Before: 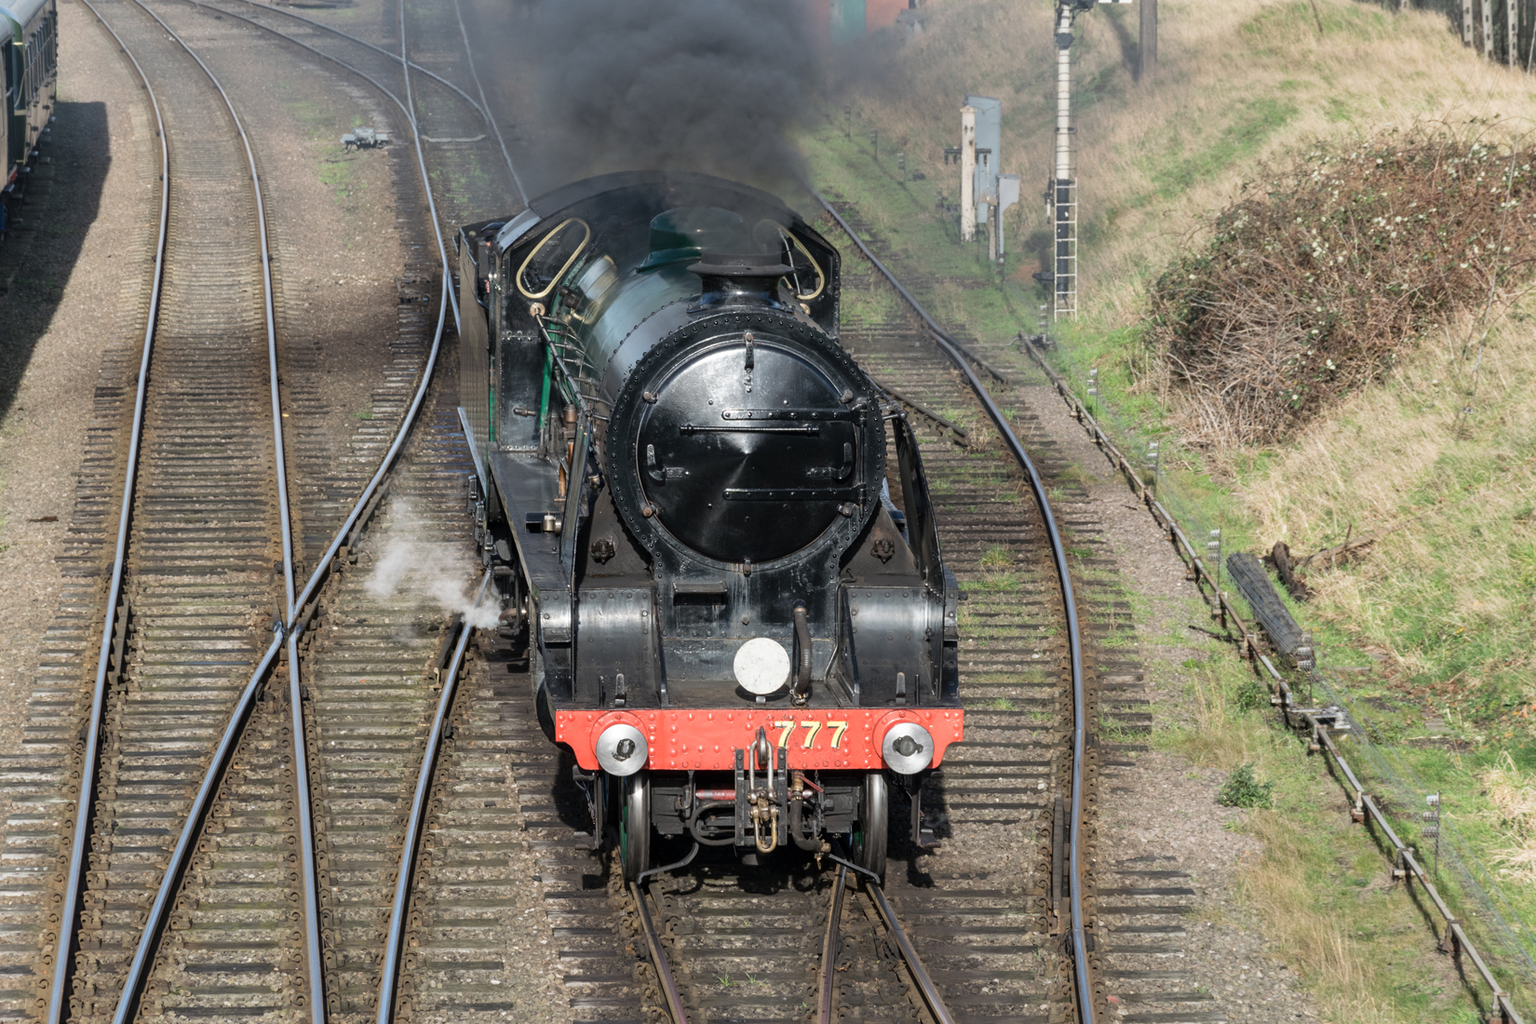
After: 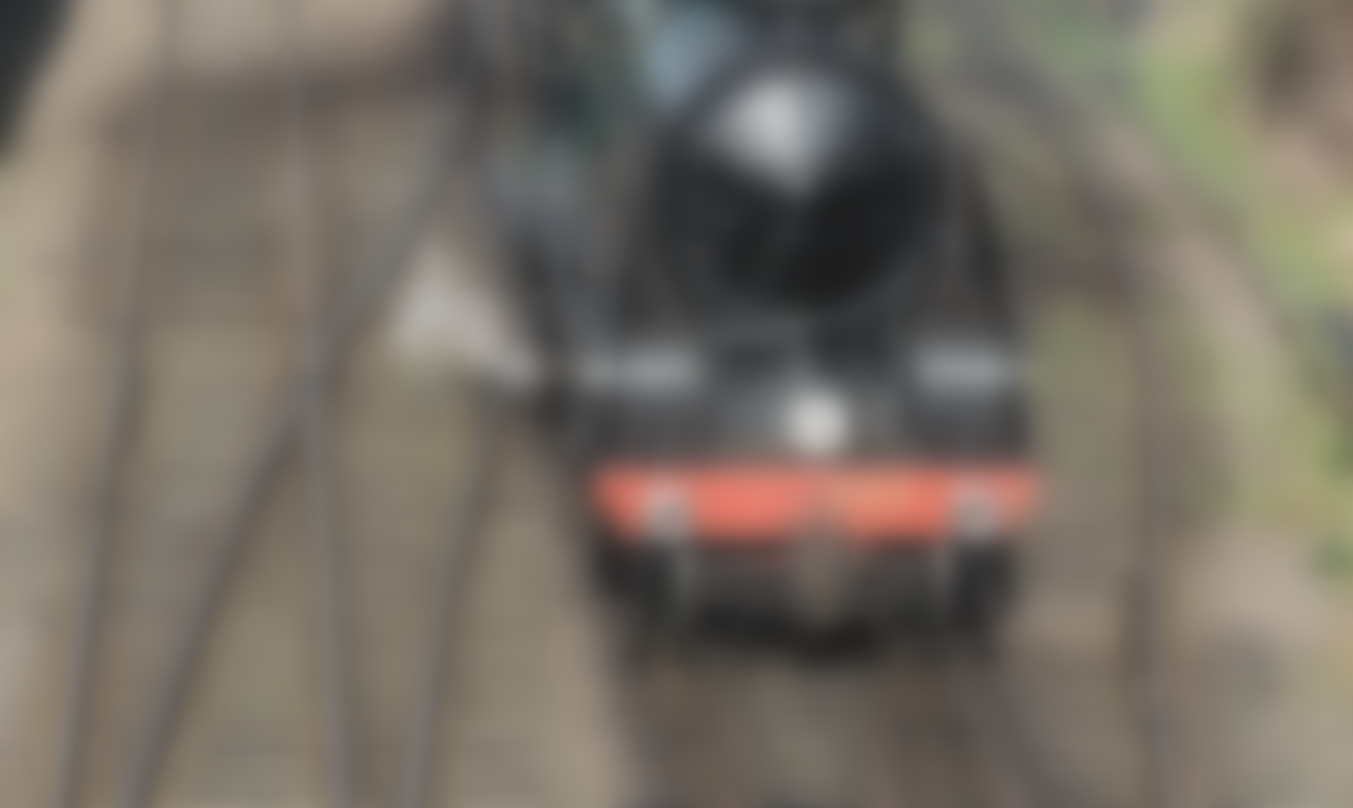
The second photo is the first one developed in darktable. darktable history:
exposure: black level correction -0.015, exposure -0.125 EV, compensate highlight preservation false
rgb curve: curves: ch0 [(0, 0) (0.136, 0.078) (0.262, 0.245) (0.414, 0.42) (1, 1)], compensate middle gray true, preserve colors basic power
crop: top 26.531%, right 17.959%
lowpass: radius 16, unbound 0
